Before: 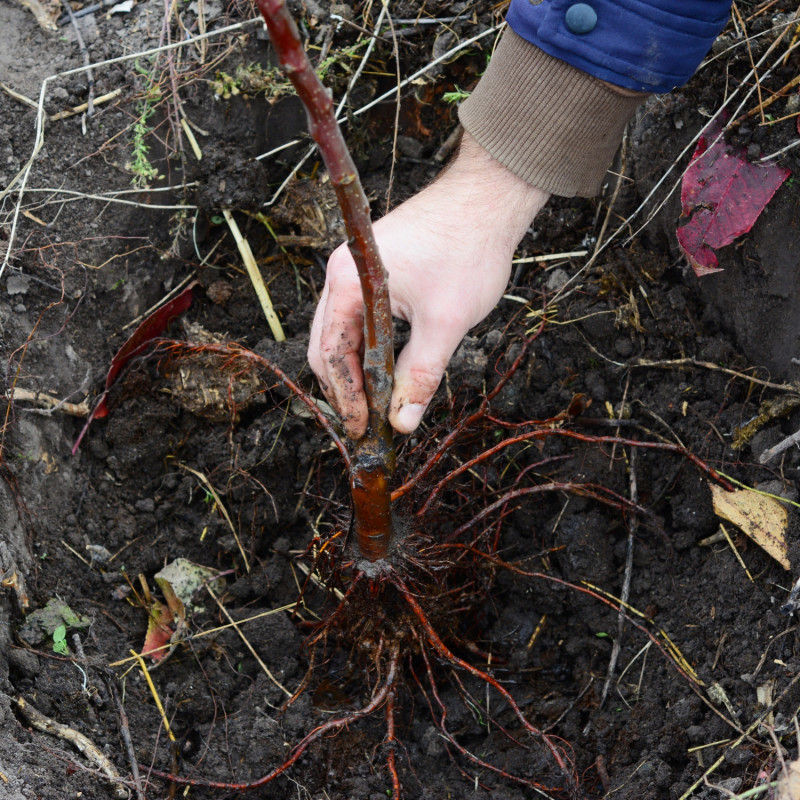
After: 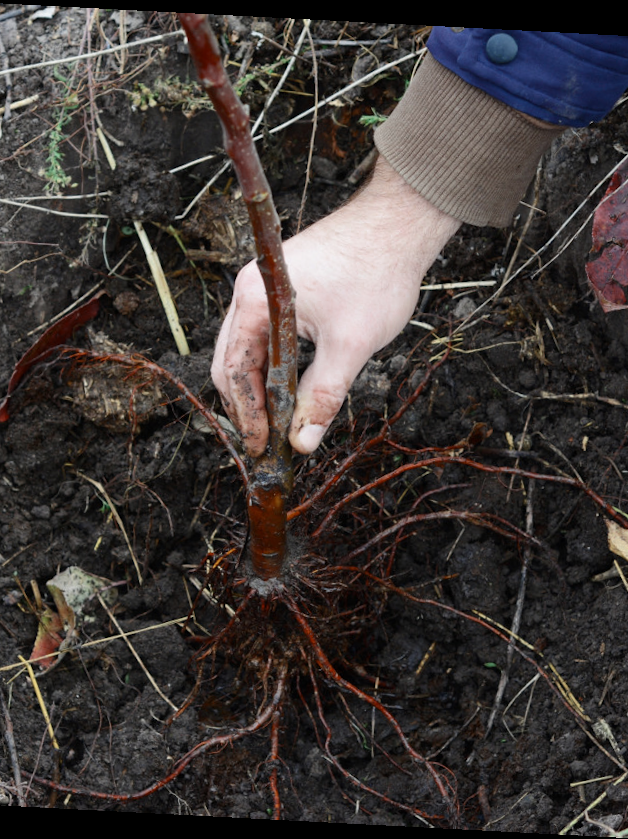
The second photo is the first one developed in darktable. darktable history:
color zones: curves: ch0 [(0, 0.5) (0.125, 0.4) (0.25, 0.5) (0.375, 0.4) (0.5, 0.4) (0.625, 0.35) (0.75, 0.35) (0.875, 0.5)]; ch1 [(0, 0.35) (0.125, 0.45) (0.25, 0.35) (0.375, 0.35) (0.5, 0.35) (0.625, 0.35) (0.75, 0.45) (0.875, 0.35)]; ch2 [(0, 0.6) (0.125, 0.5) (0.25, 0.5) (0.375, 0.6) (0.5, 0.6) (0.625, 0.5) (0.75, 0.5) (0.875, 0.5)]
crop and rotate: angle -2.98°, left 14.22%, top 0.024%, right 10.98%, bottom 0.055%
